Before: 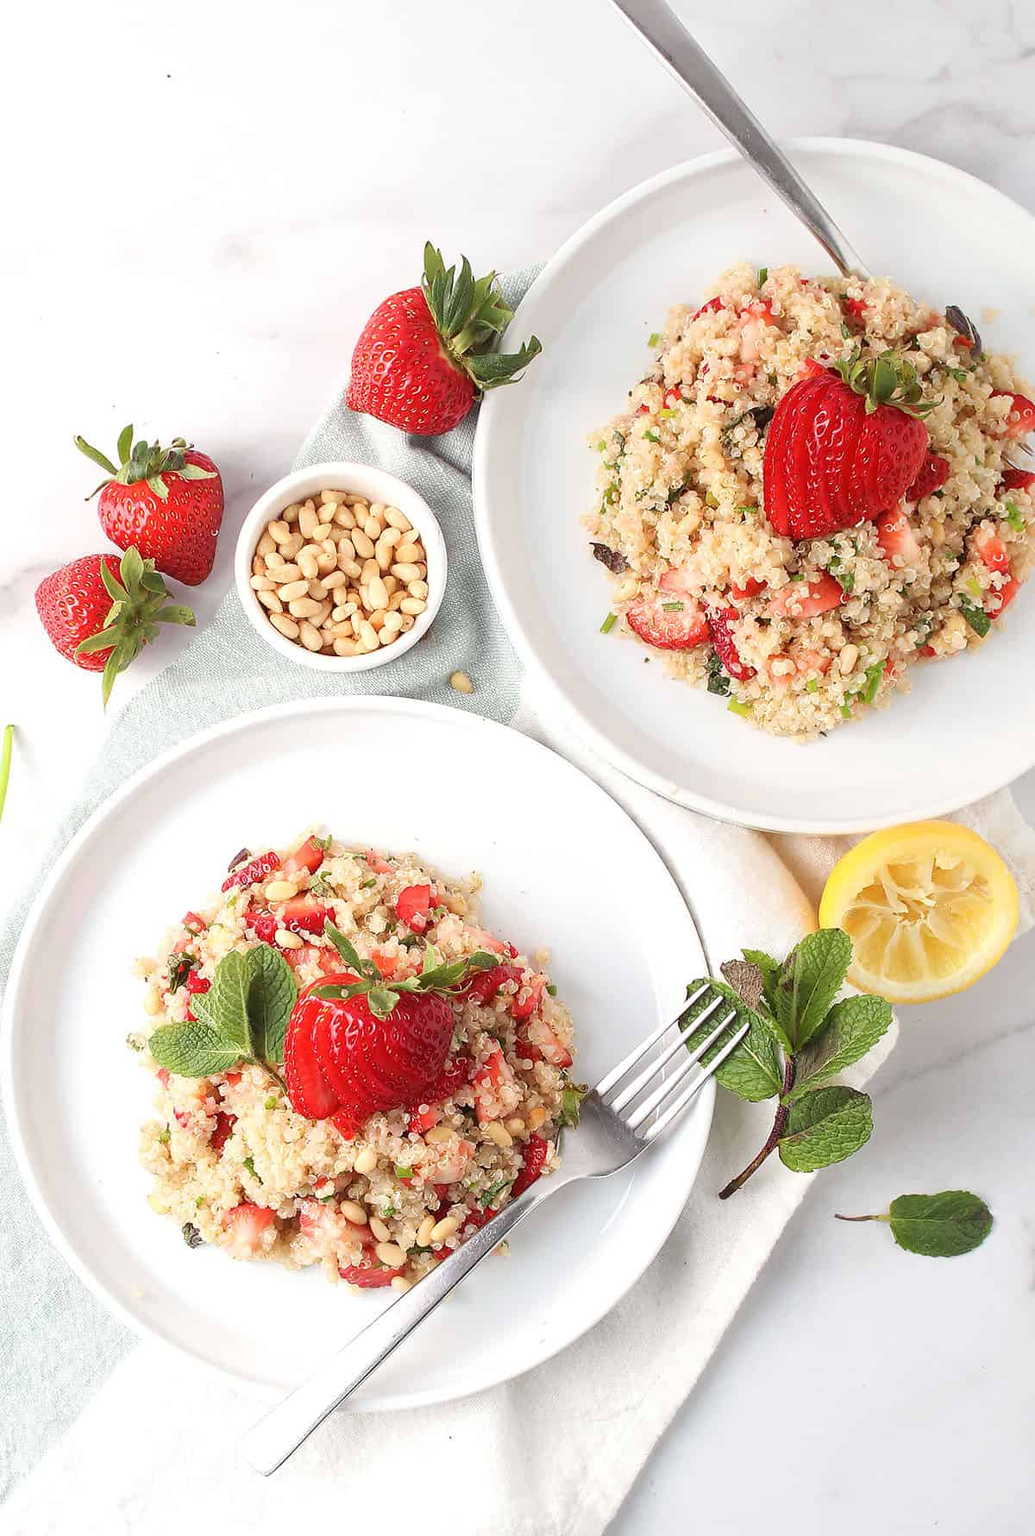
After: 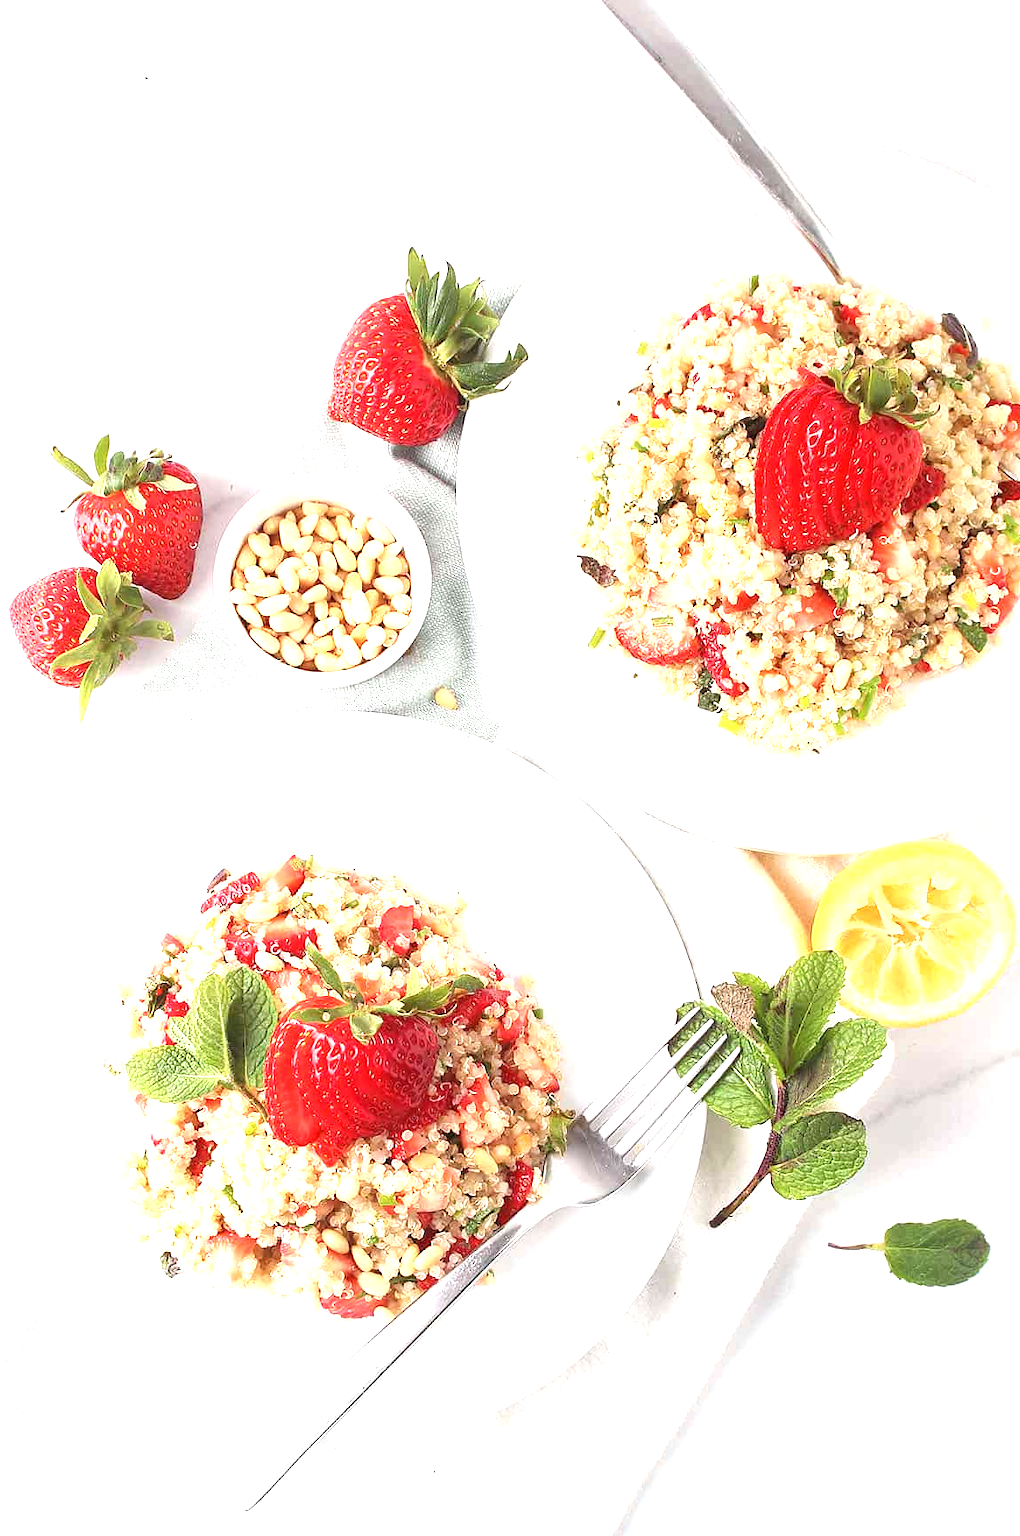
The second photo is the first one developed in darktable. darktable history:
levels: levels [0, 0.498, 0.996]
exposure: black level correction 0, exposure 1 EV, compensate exposure bias true, compensate highlight preservation false
crop and rotate: left 2.536%, right 1.107%, bottom 2.246%
